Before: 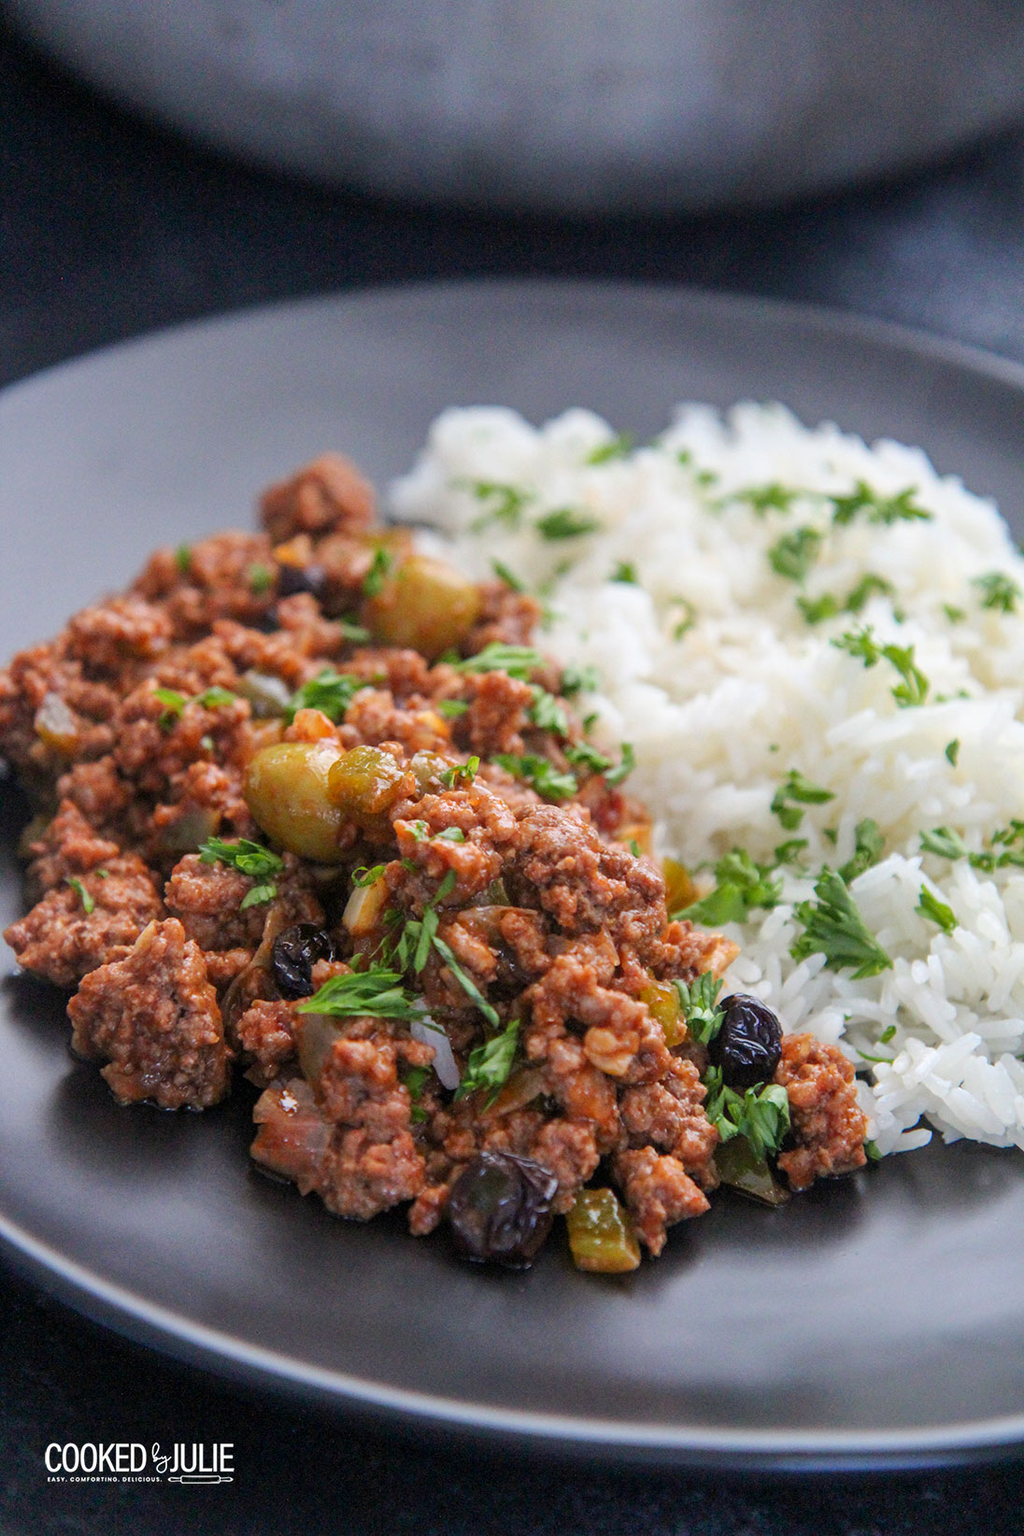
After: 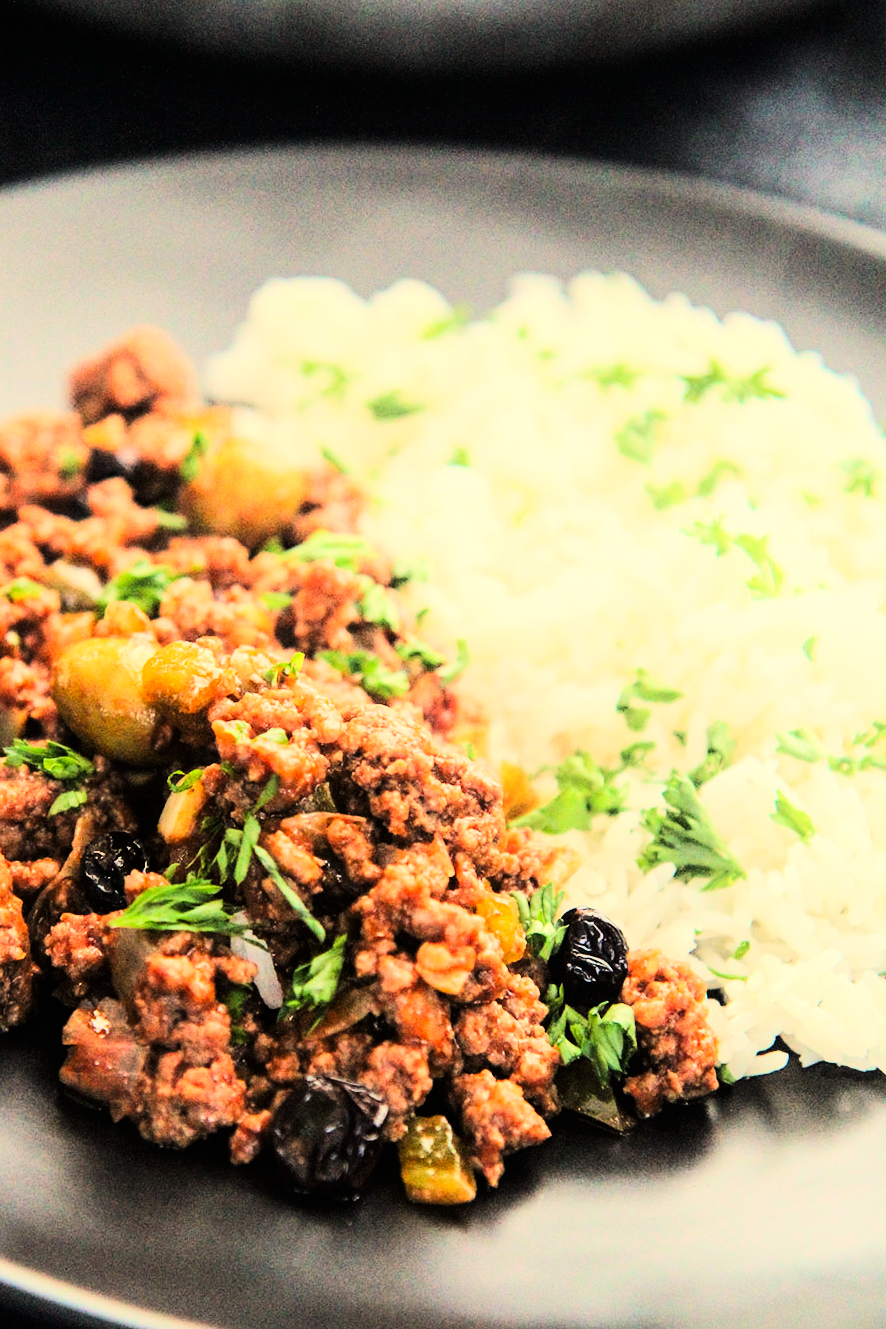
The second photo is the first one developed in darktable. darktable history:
white balance: red 1.08, blue 0.791
shadows and highlights: shadows -23.08, highlights 46.15, soften with gaussian
crop: left 19.159%, top 9.58%, bottom 9.58%
tone curve: curves: ch0 [(0, 0) (0.16, 0.055) (0.506, 0.762) (1, 1.024)], color space Lab, linked channels, preserve colors none
